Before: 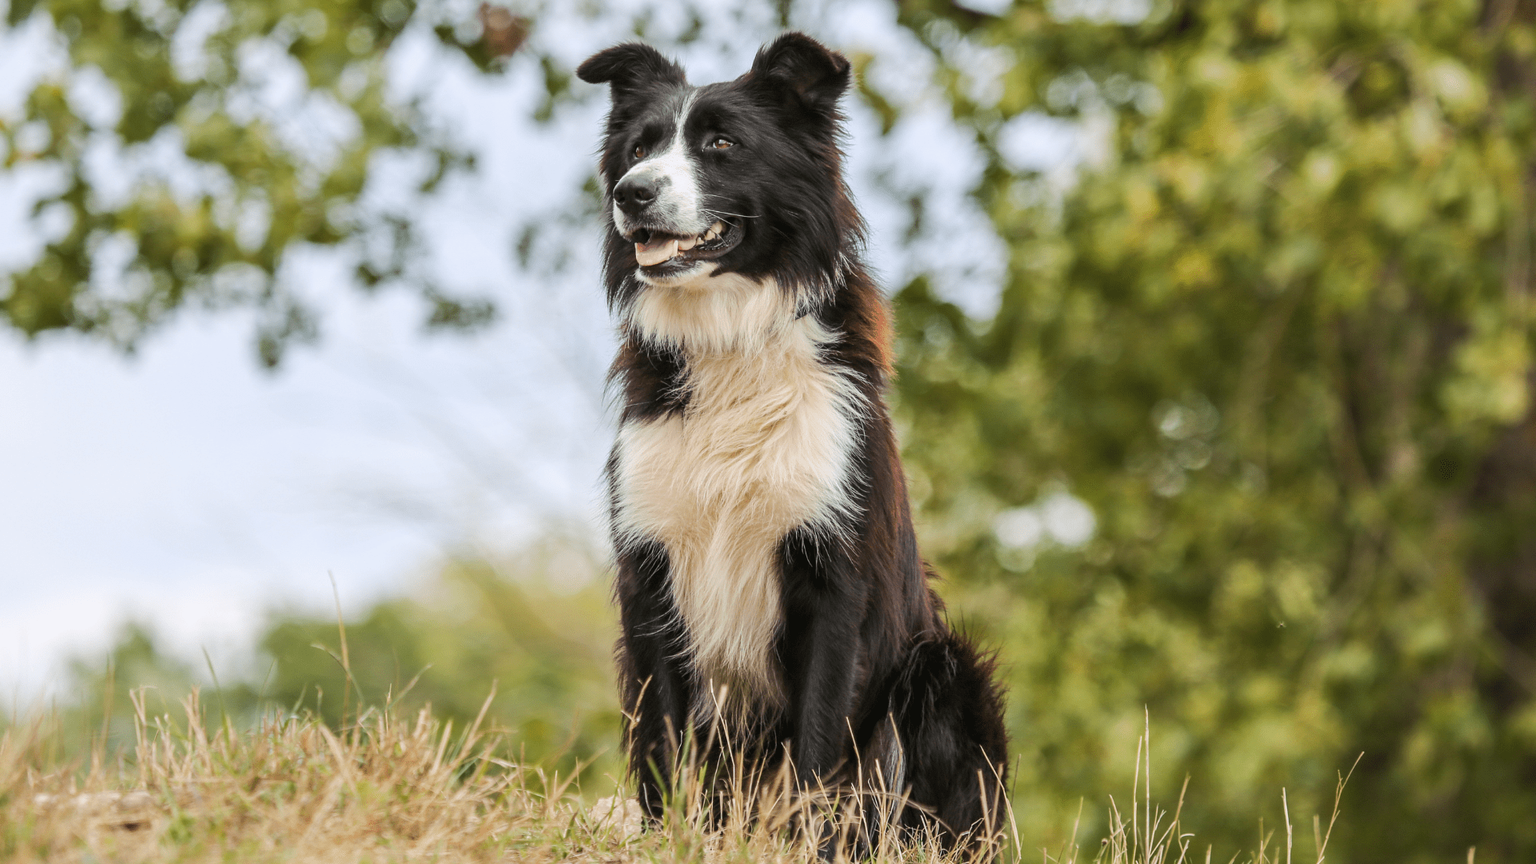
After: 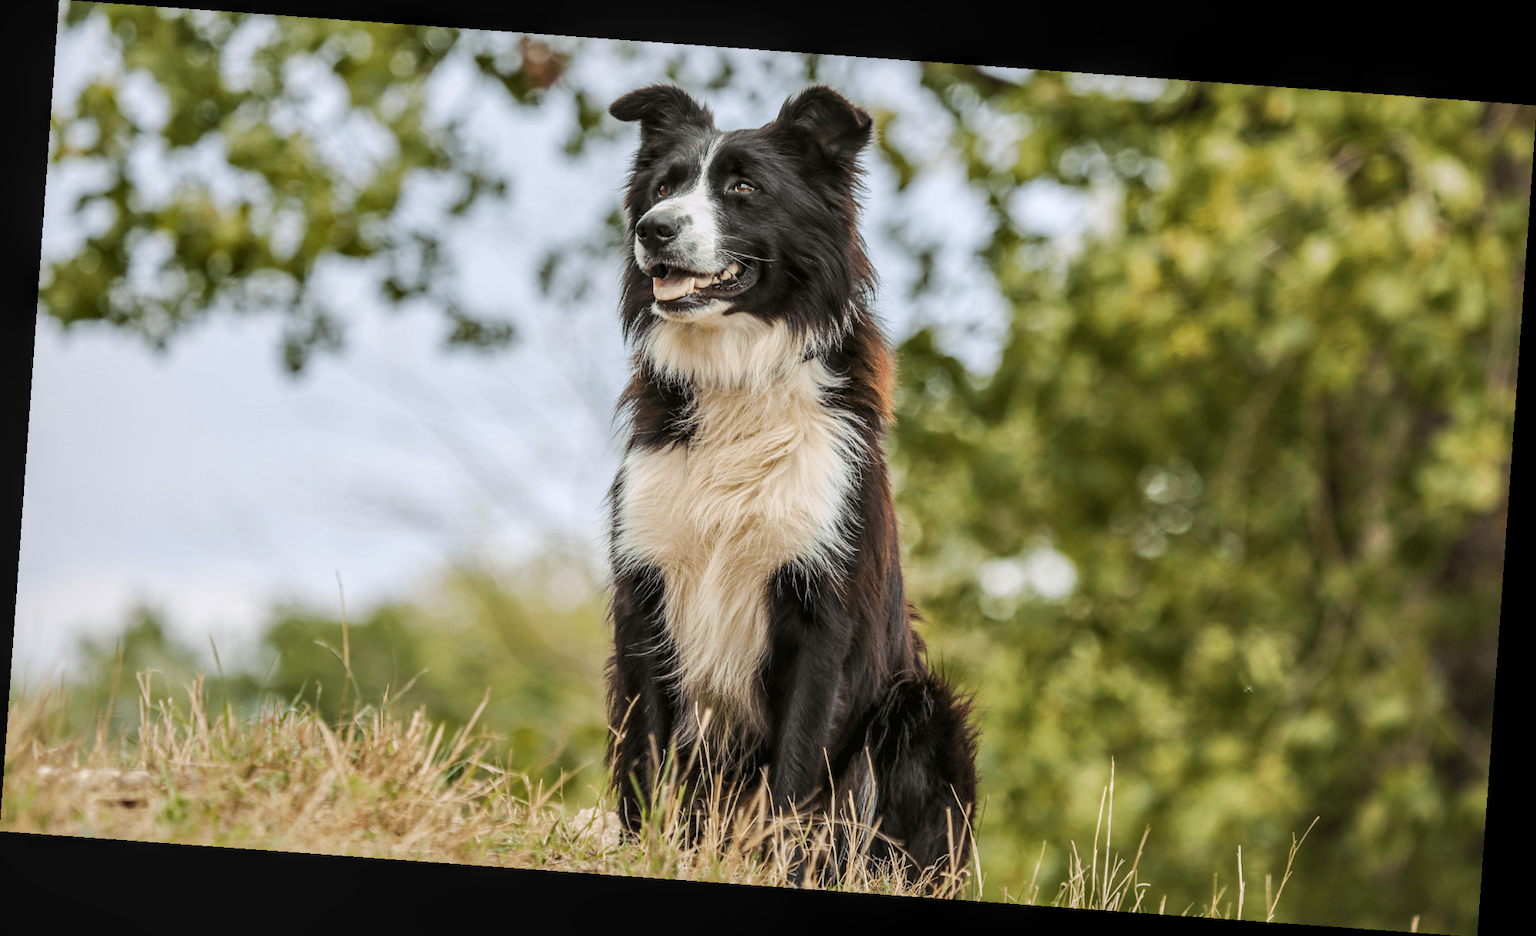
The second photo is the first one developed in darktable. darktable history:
rotate and perspective: rotation 4.1°, automatic cropping off
local contrast: on, module defaults
